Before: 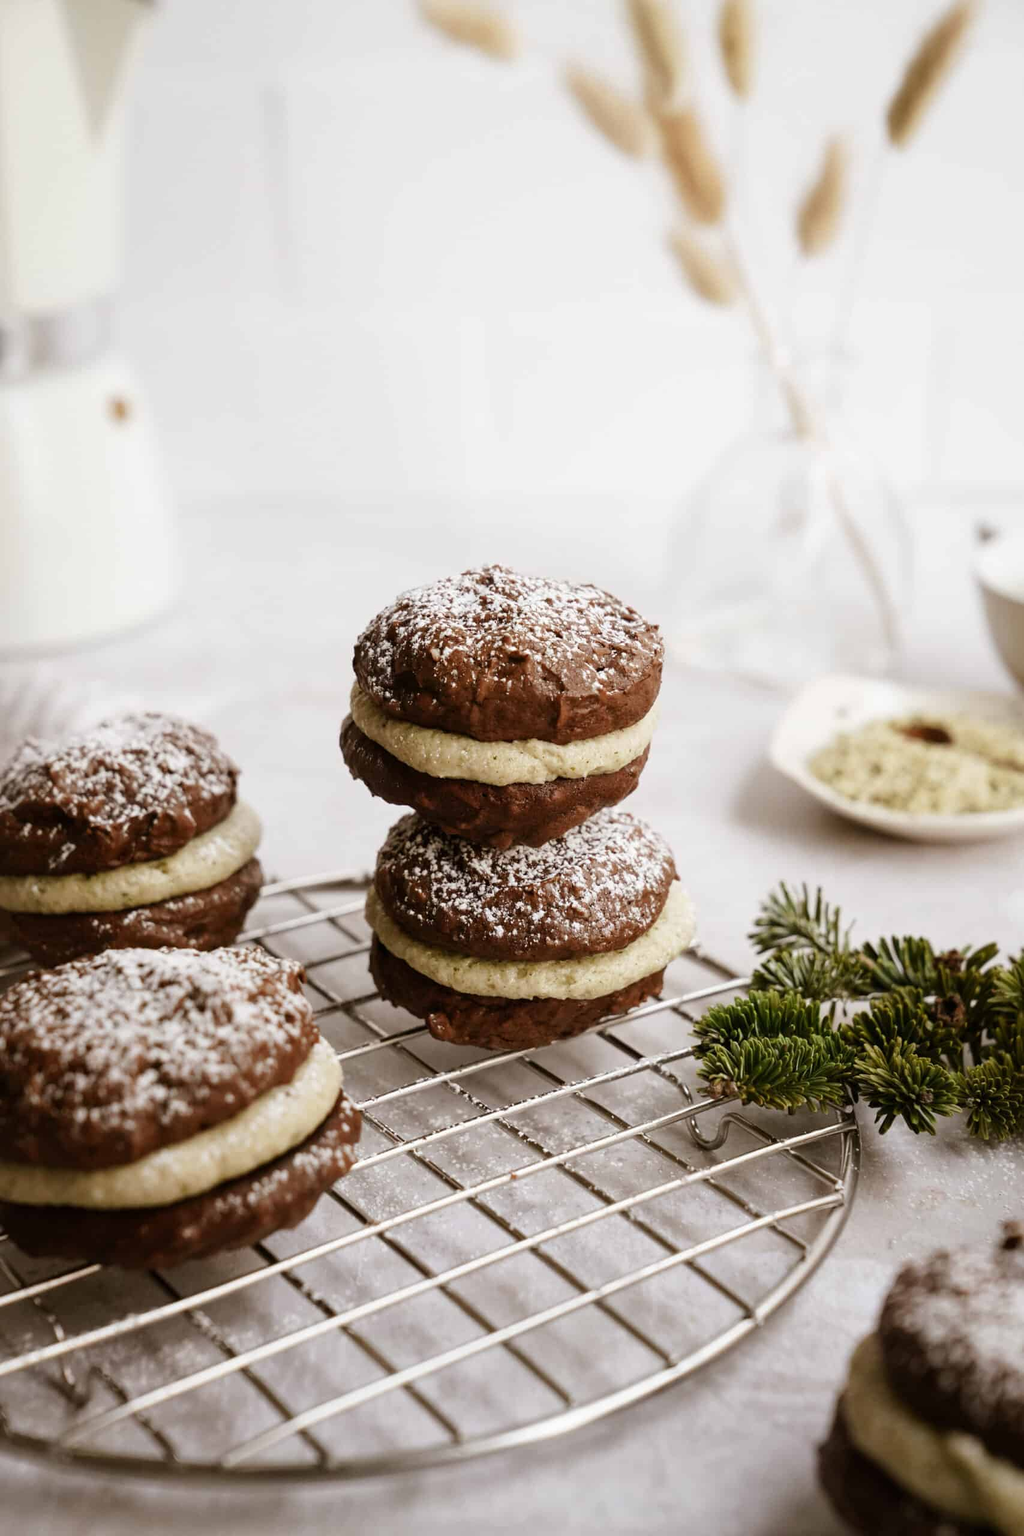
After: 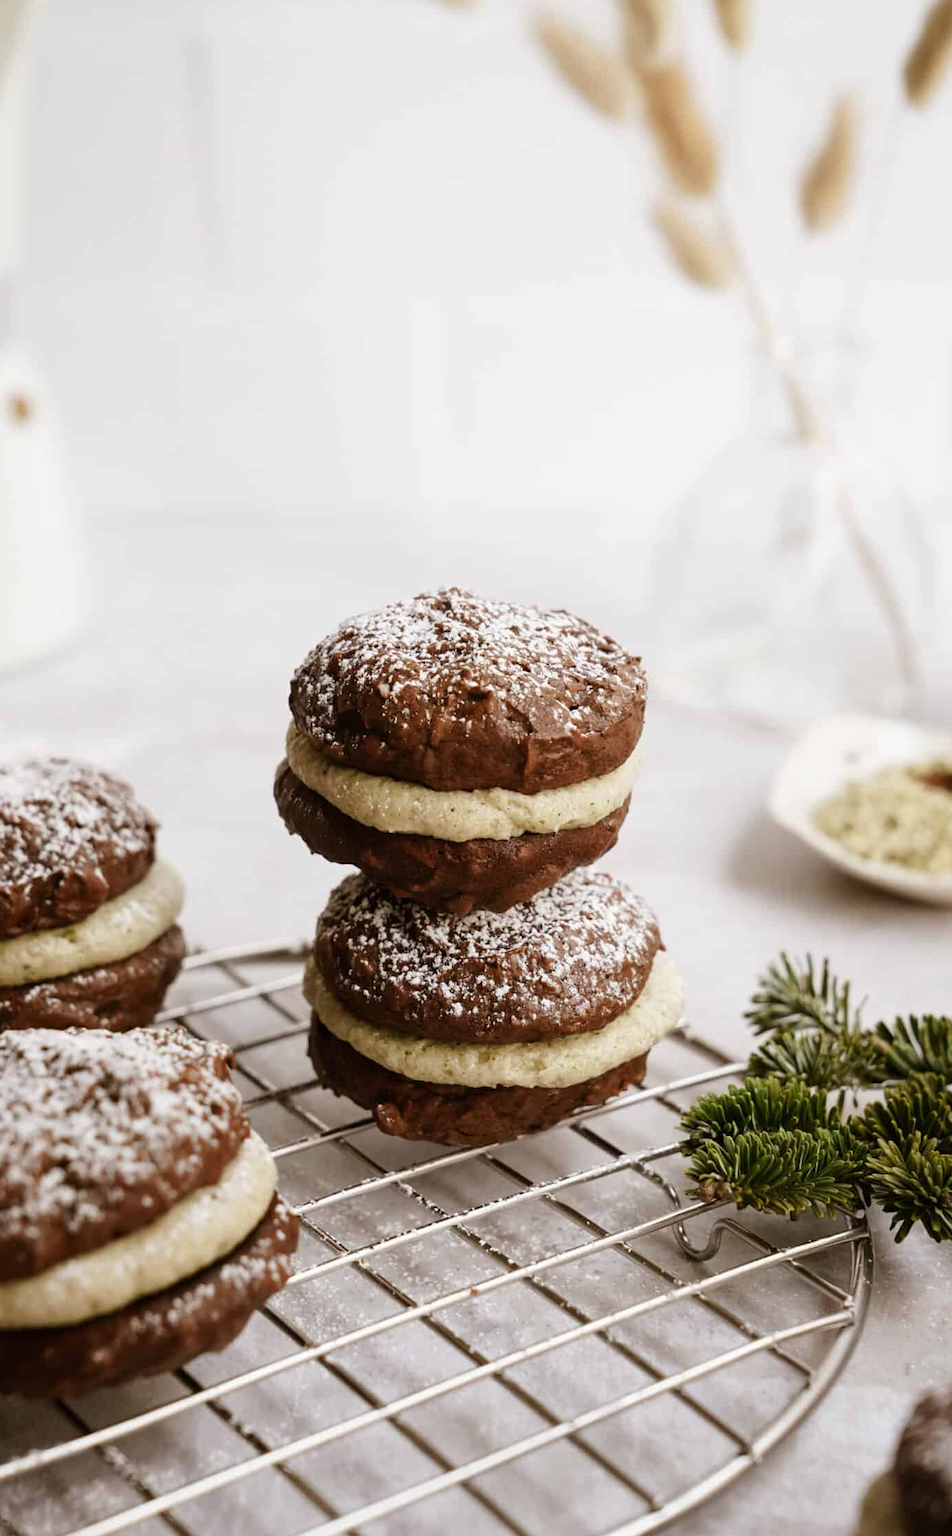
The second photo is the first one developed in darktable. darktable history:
crop: left 9.98%, top 3.584%, right 9.196%, bottom 9.541%
